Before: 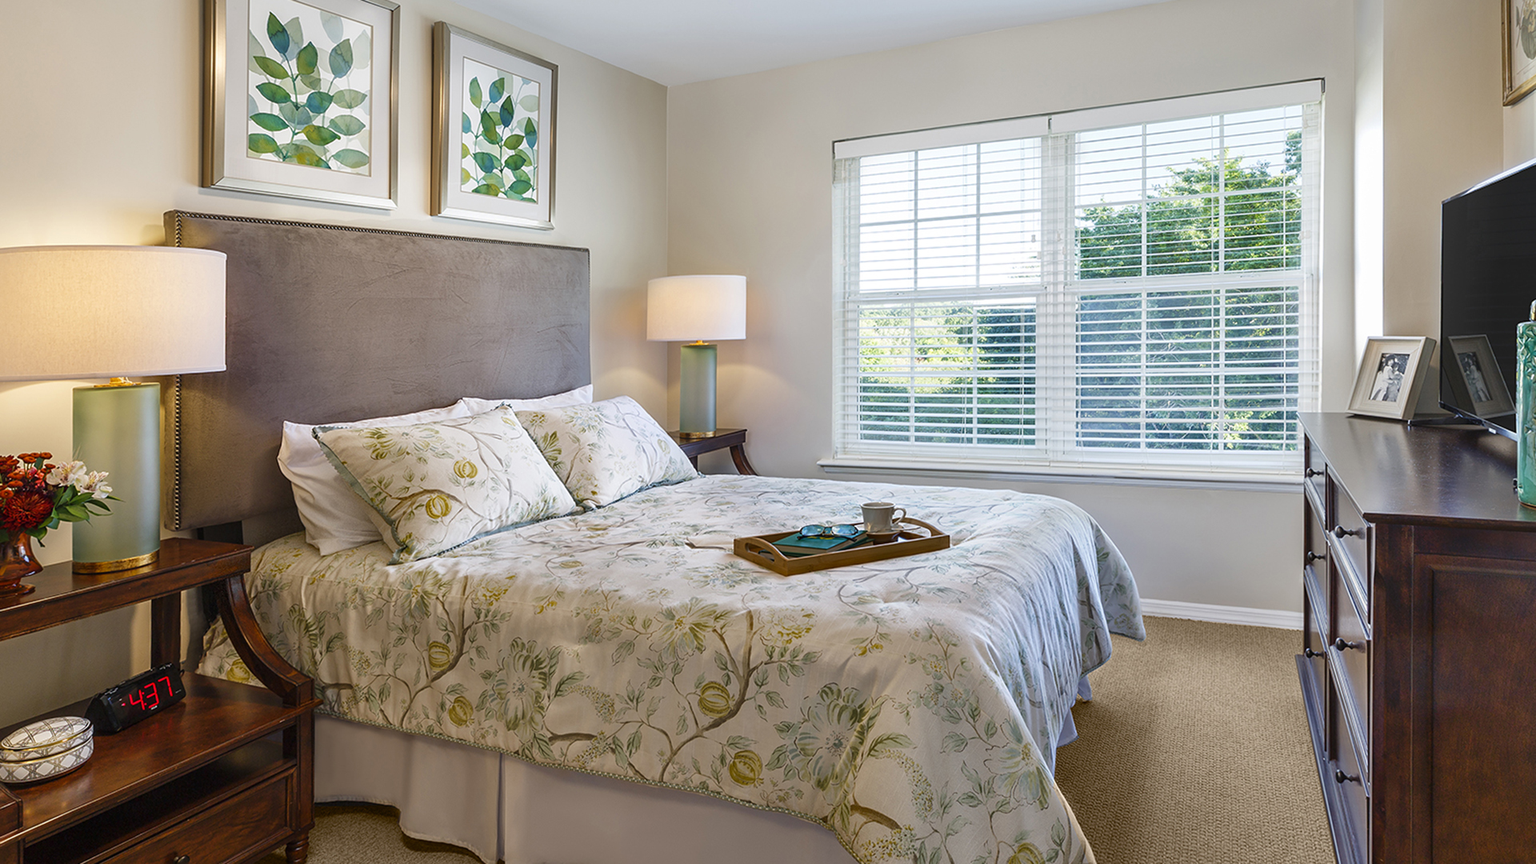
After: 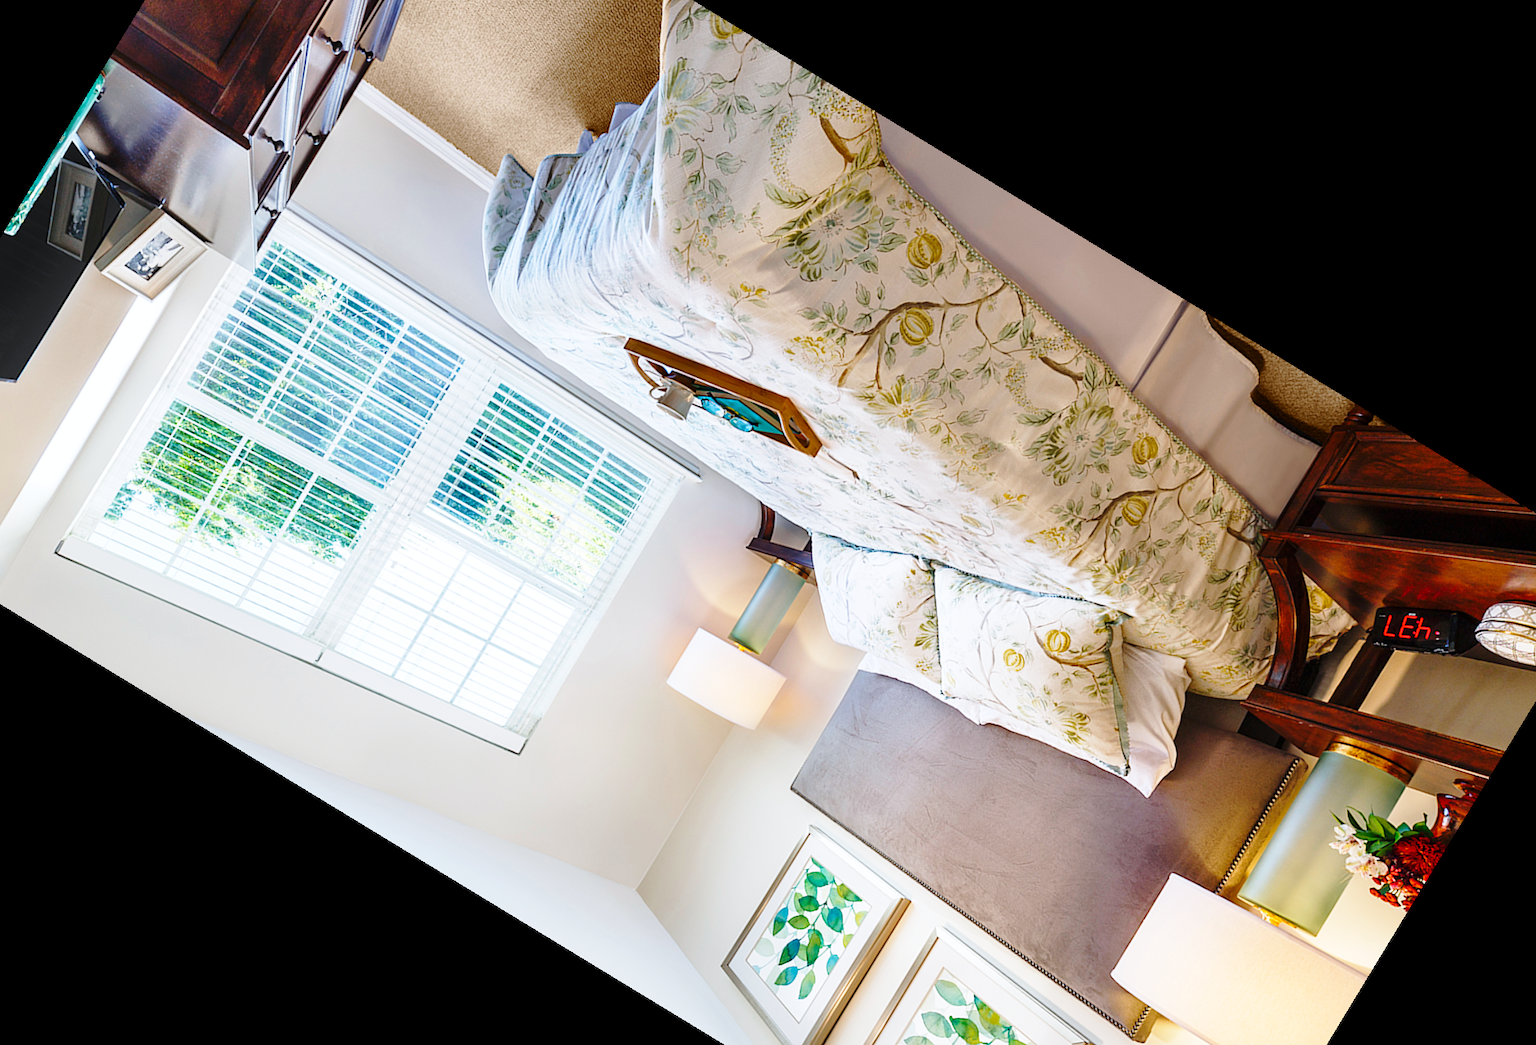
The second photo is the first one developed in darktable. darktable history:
crop and rotate: angle 148.68°, left 9.111%, top 15.603%, right 4.588%, bottom 17.041%
base curve: curves: ch0 [(0, 0) (0.028, 0.03) (0.121, 0.232) (0.46, 0.748) (0.859, 0.968) (1, 1)], preserve colors none
white balance: red 0.983, blue 1.036
rotate and perspective: rotation -0.45°, automatic cropping original format, crop left 0.008, crop right 0.992, crop top 0.012, crop bottom 0.988
